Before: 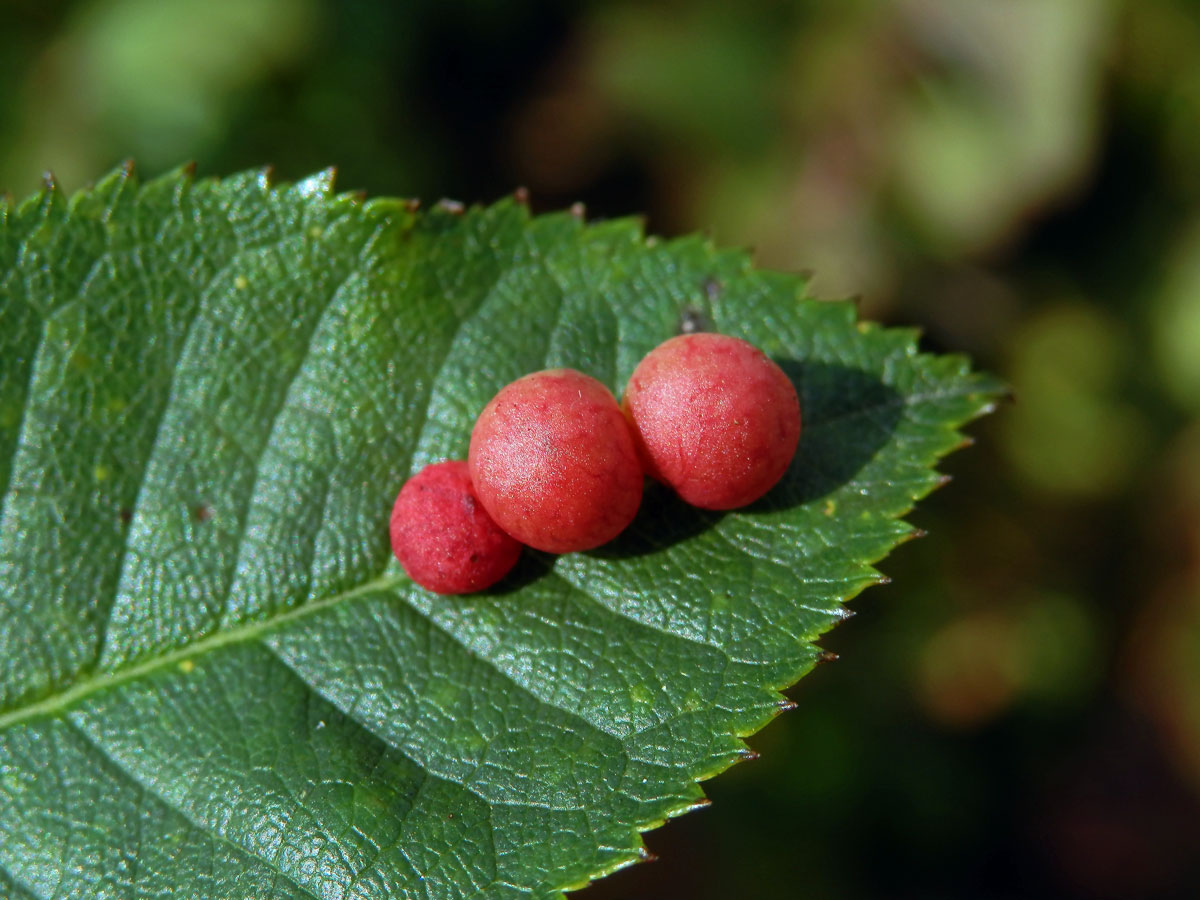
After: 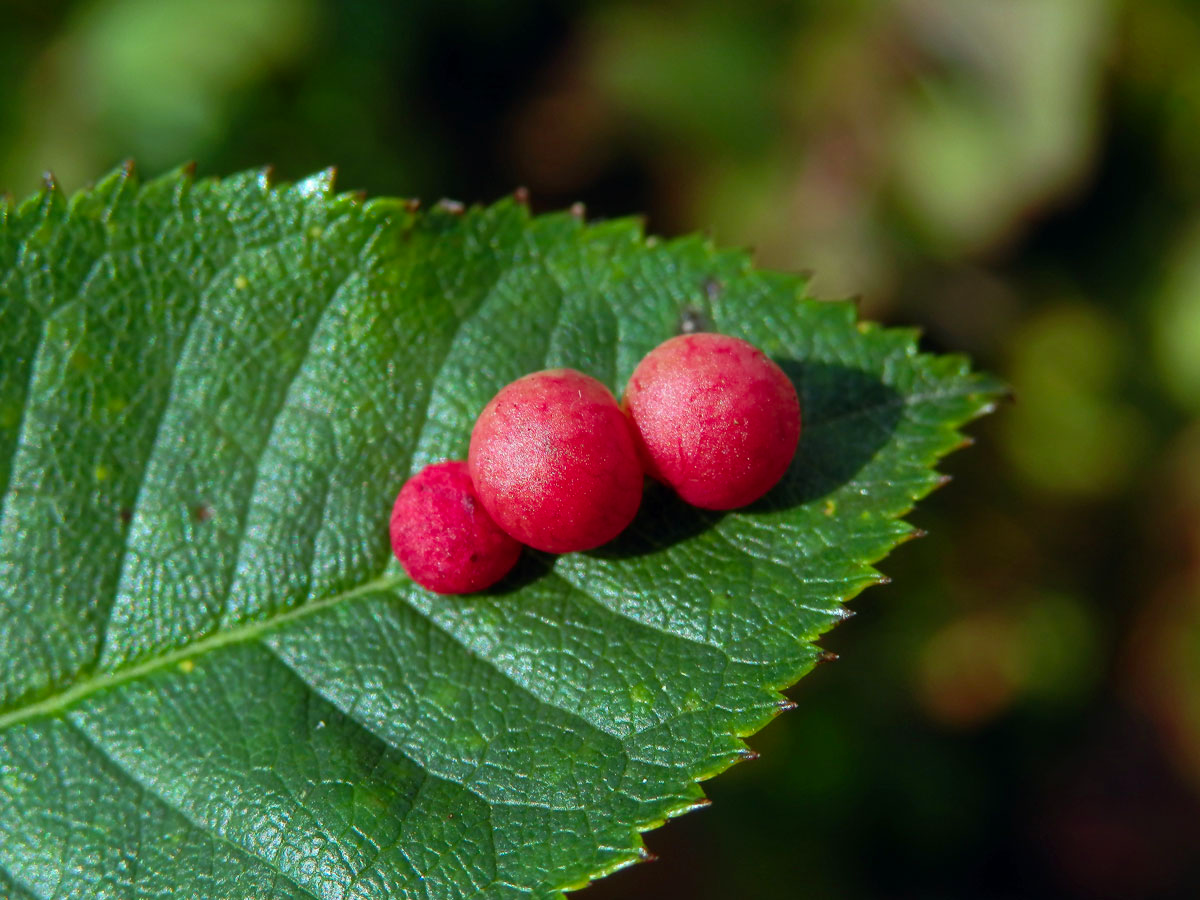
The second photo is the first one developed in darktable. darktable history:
color calibration: output R [0.946, 0.065, -0.013, 0], output G [-0.246, 1.264, -0.017, 0], output B [0.046, -0.098, 1.05, 0], illuminant custom, x 0.344, y 0.359, temperature 5045.54 K
tone equalizer: on, module defaults
